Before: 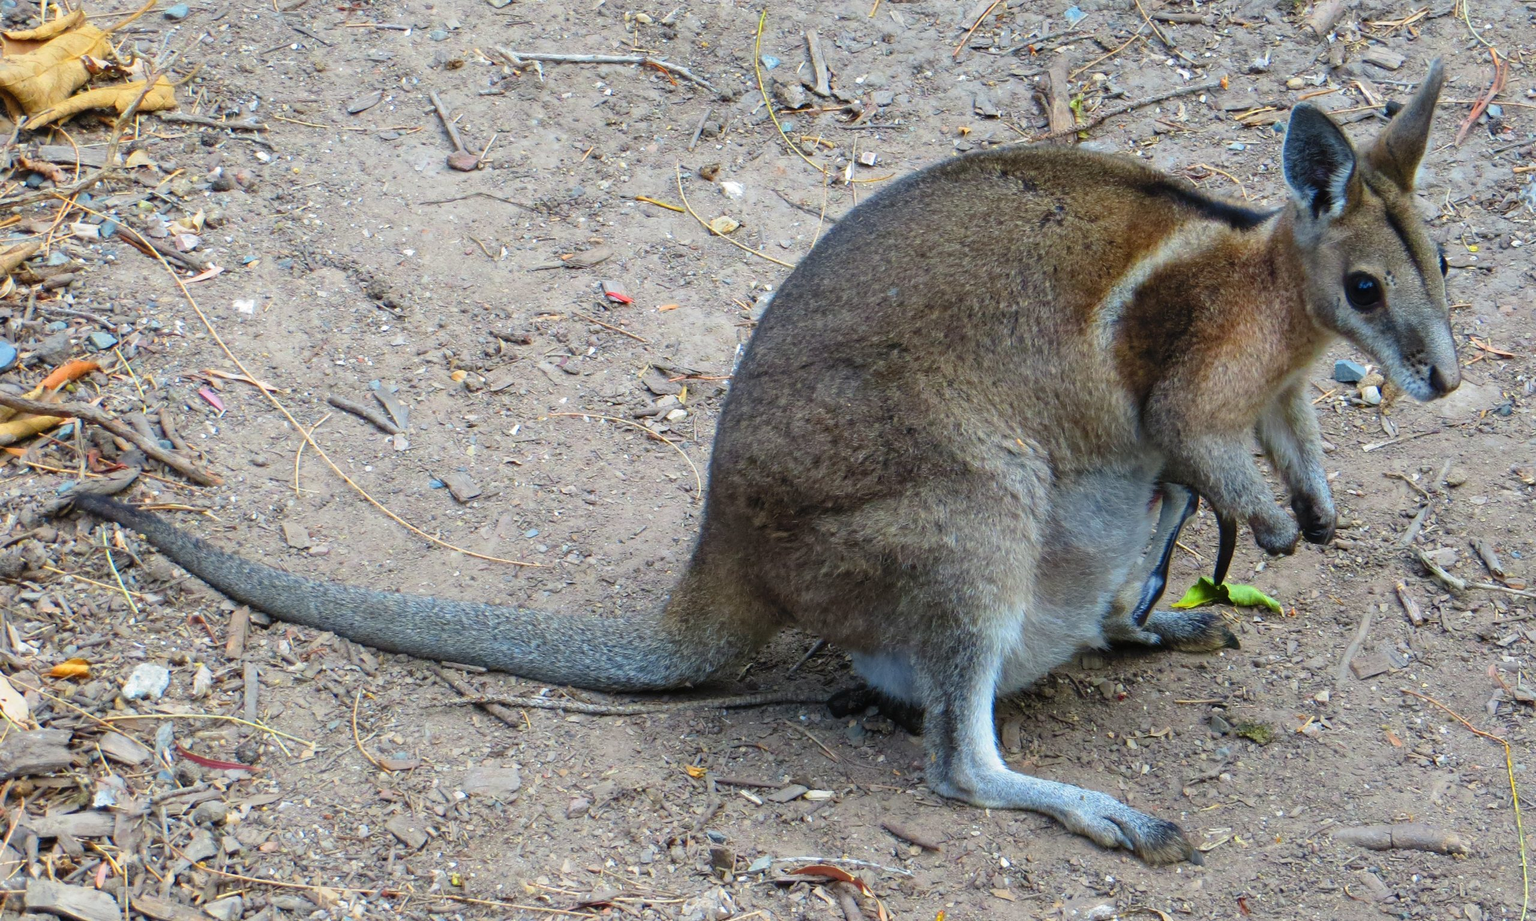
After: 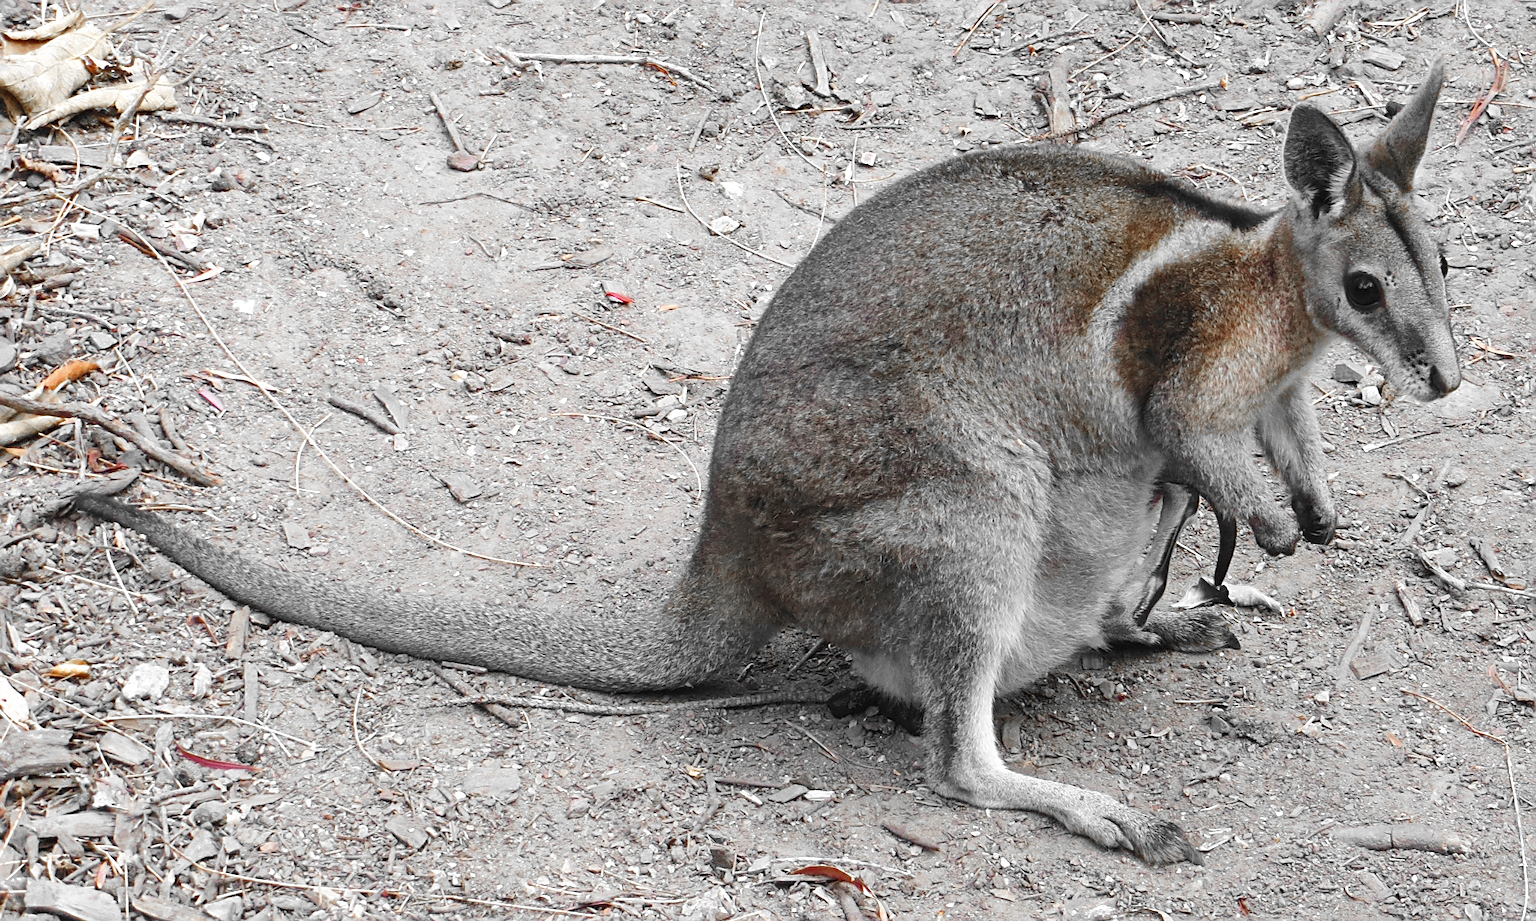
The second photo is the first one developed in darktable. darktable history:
tone curve: curves: ch0 [(0, 0.014) (0.036, 0.047) (0.15, 0.156) (0.27, 0.258) (0.511, 0.506) (0.761, 0.741) (1, 0.919)]; ch1 [(0, 0) (0.179, 0.173) (0.322, 0.32) (0.429, 0.431) (0.502, 0.5) (0.519, 0.522) (0.562, 0.575) (0.631, 0.65) (0.72, 0.692) (1, 1)]; ch2 [(0, 0) (0.29, 0.295) (0.404, 0.436) (0.497, 0.498) (0.533, 0.556) (0.599, 0.607) (0.696, 0.707) (1, 1)], preserve colors none
exposure: exposure 0.61 EV, compensate highlight preservation false
sharpen: radius 2.59, amount 0.699
color zones: curves: ch0 [(0, 0.497) (0.096, 0.361) (0.221, 0.538) (0.429, 0.5) (0.571, 0.5) (0.714, 0.5) (0.857, 0.5) (1, 0.497)]; ch1 [(0, 0.5) (0.143, 0.5) (0.257, -0.002) (0.429, 0.04) (0.571, -0.001) (0.714, -0.015) (0.857, 0.024) (1, 0.5)]
